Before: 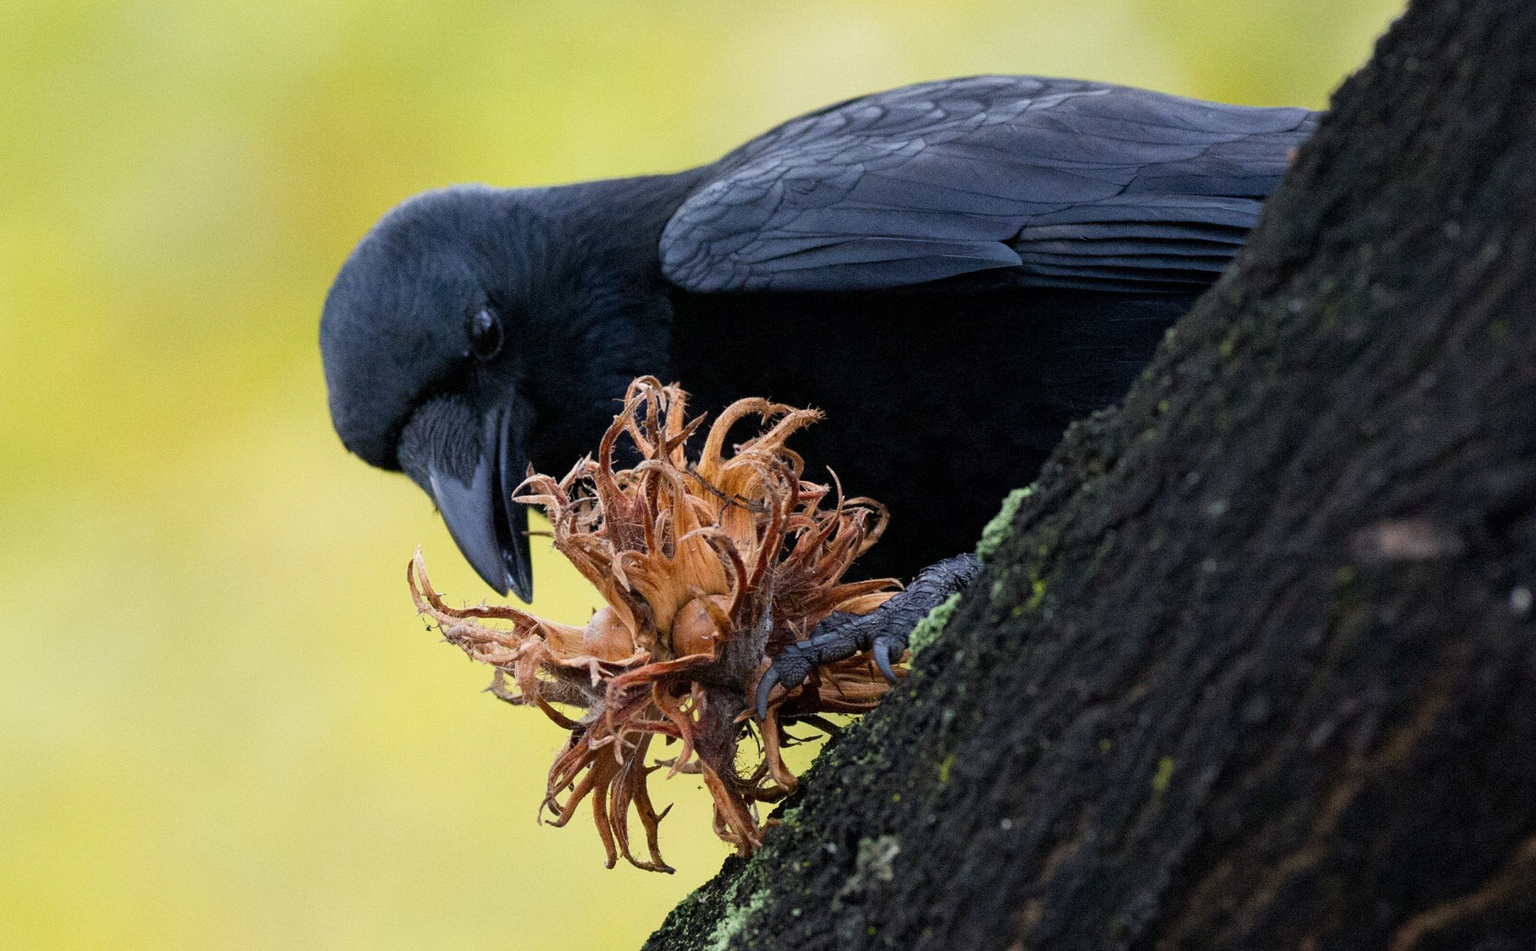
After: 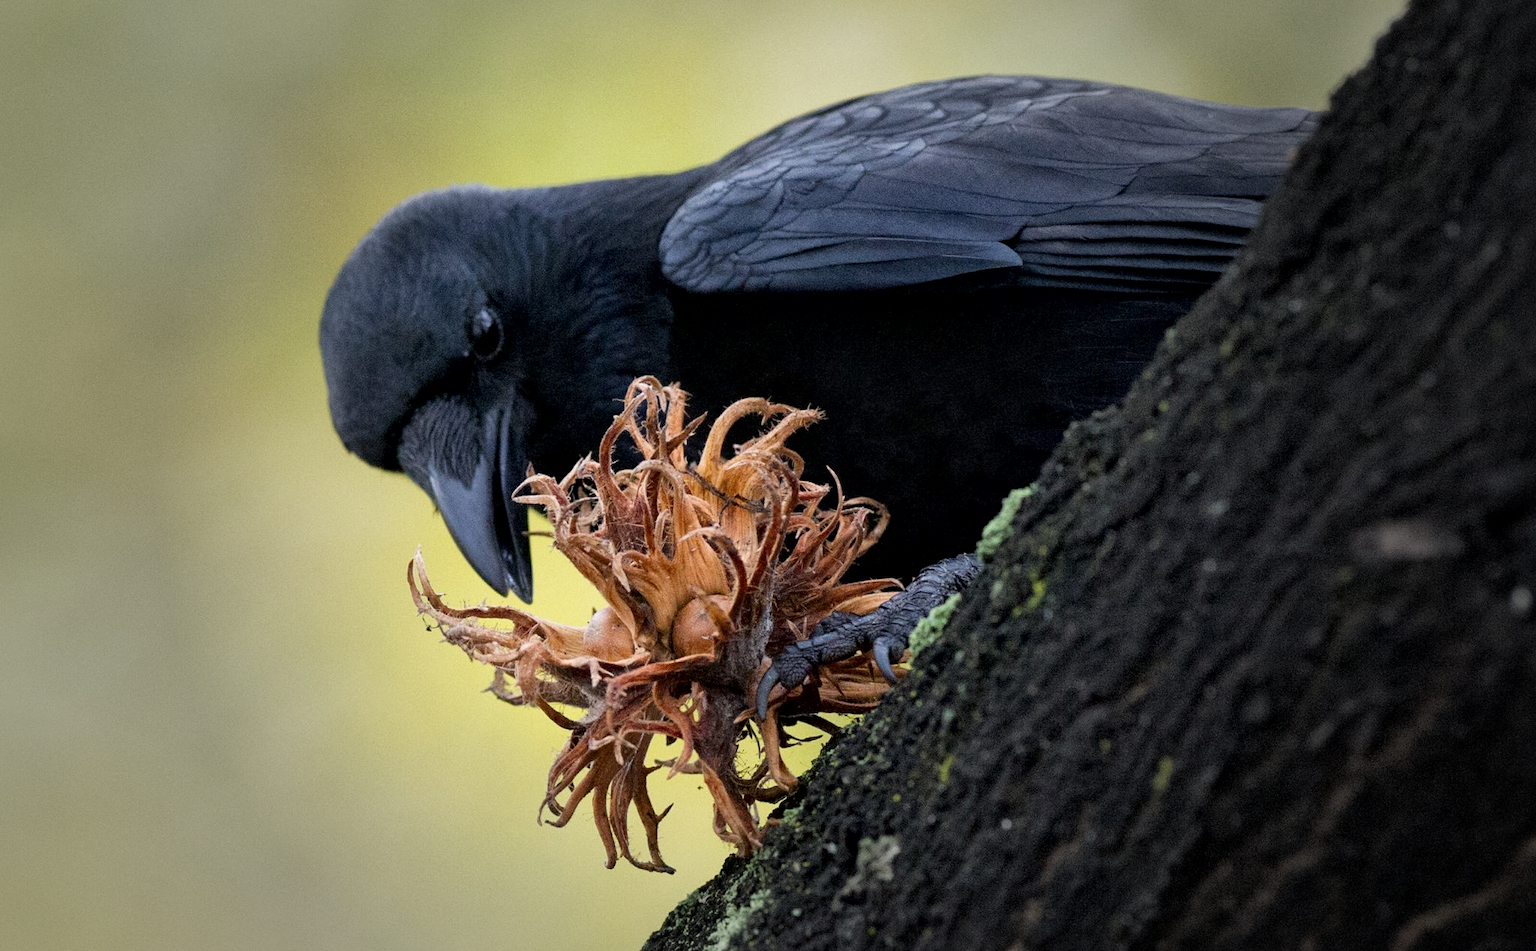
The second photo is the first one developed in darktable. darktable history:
local contrast: mode bilateral grid, contrast 19, coarseness 50, detail 140%, midtone range 0.2
vignetting: fall-off start 40.14%, fall-off radius 40.1%, brightness -0.471
